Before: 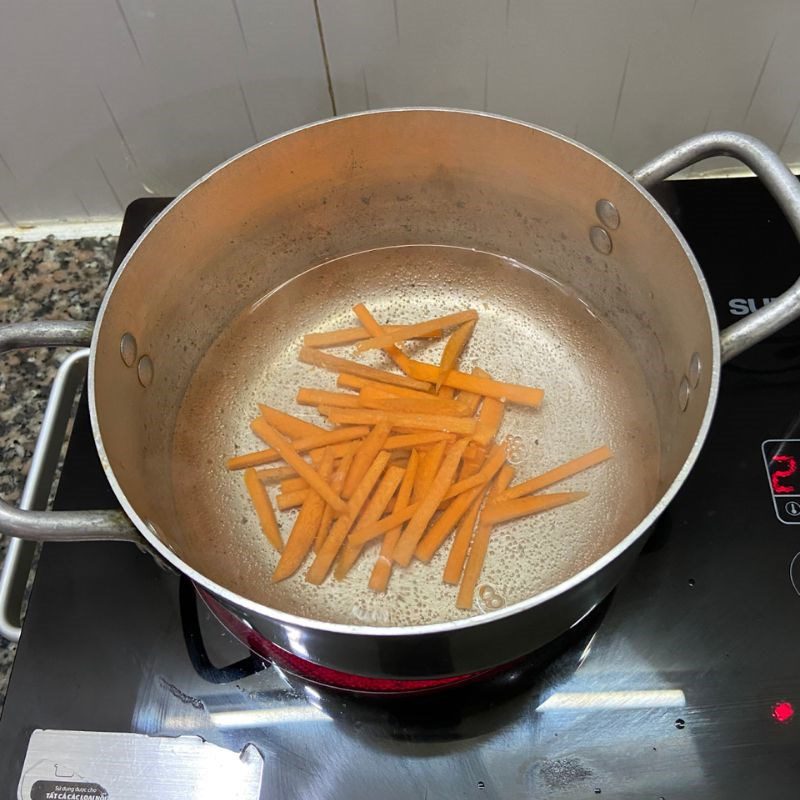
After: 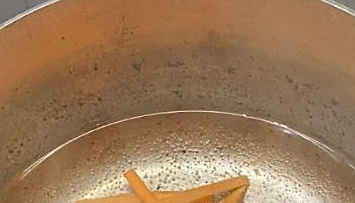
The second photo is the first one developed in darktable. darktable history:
sharpen: on, module defaults
crop: left 28.734%, top 16.847%, right 26.827%, bottom 57.771%
